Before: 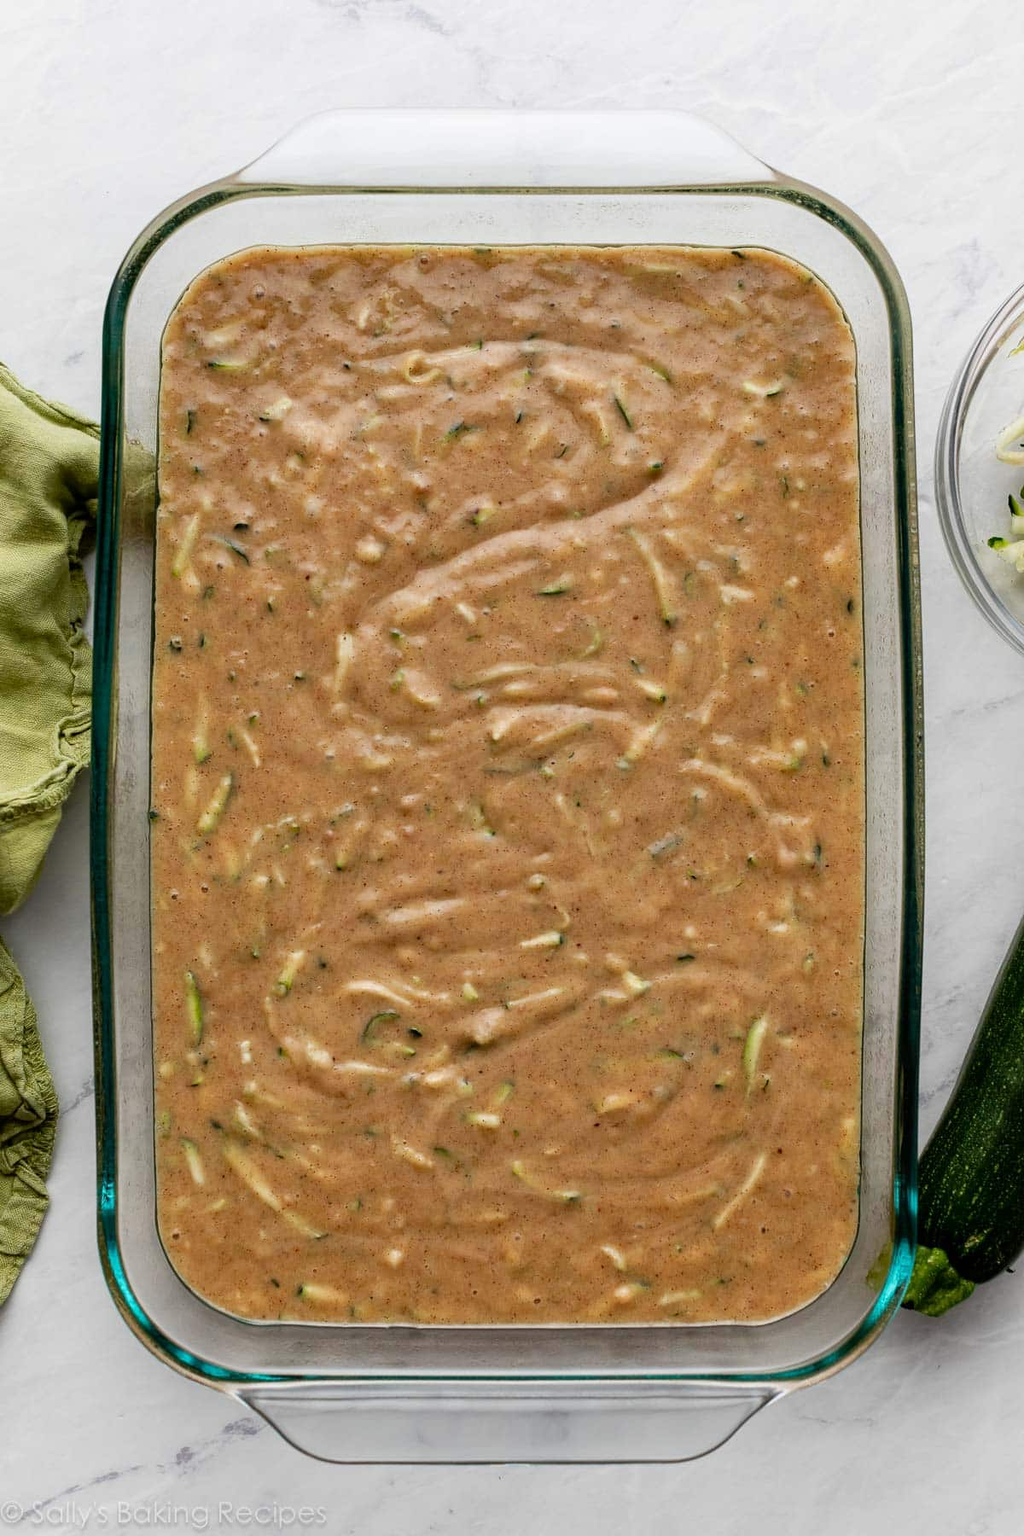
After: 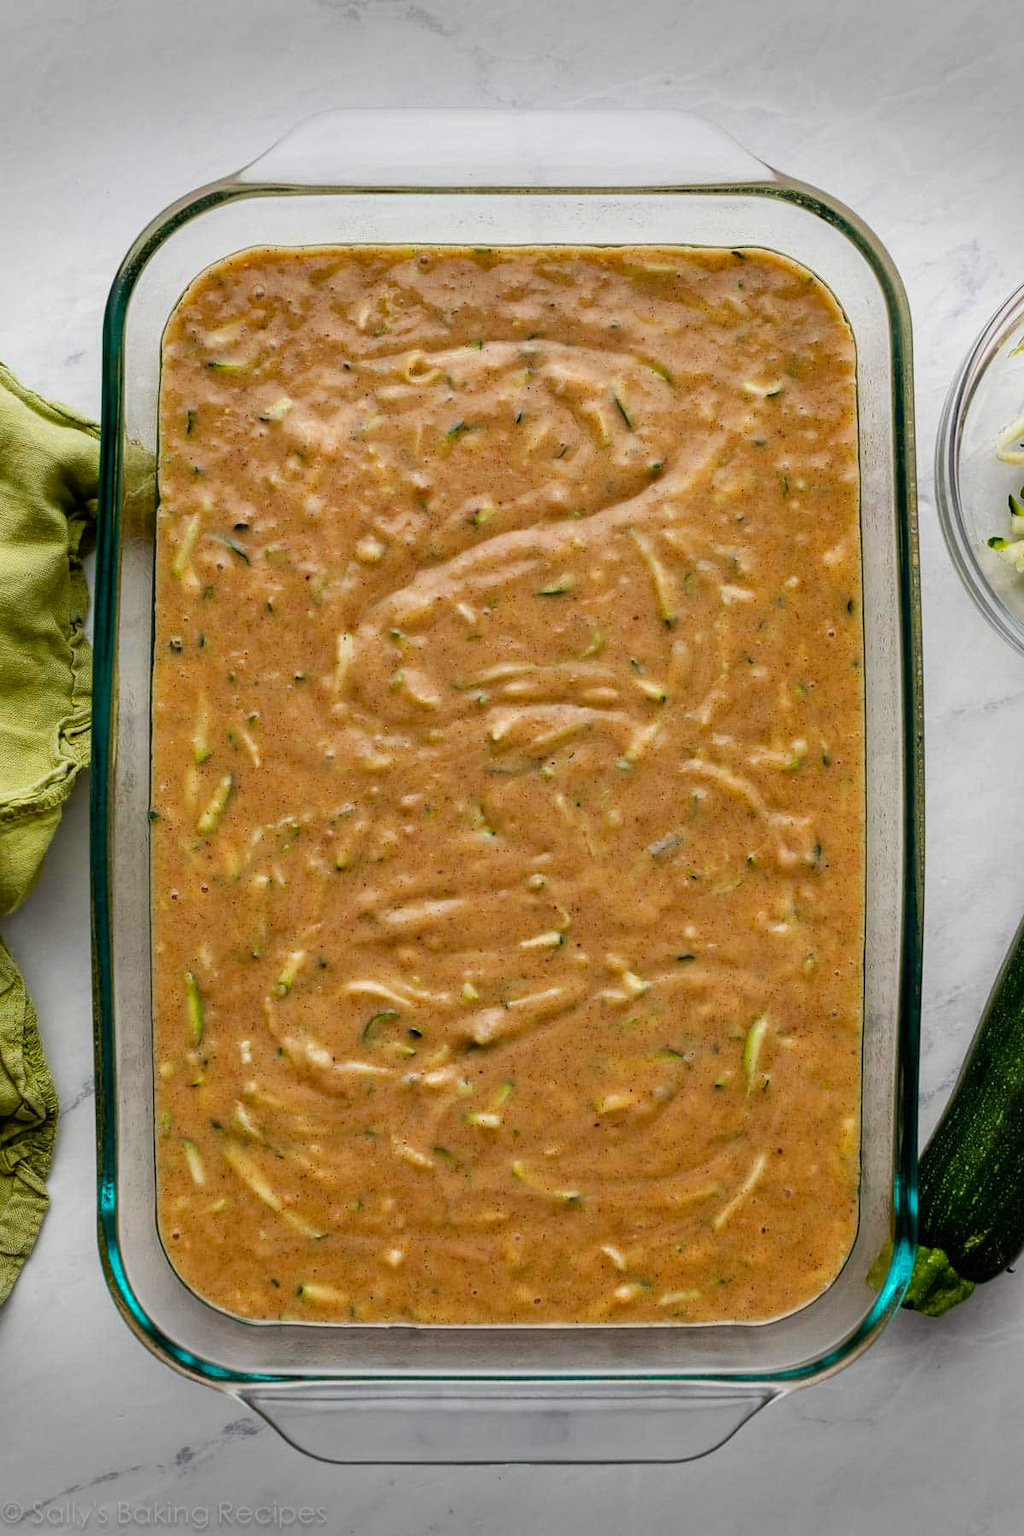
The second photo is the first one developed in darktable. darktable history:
vignetting: fall-off start 99.8%, width/height ratio 1.323, dithering 8-bit output
color balance rgb: power › hue 211.09°, perceptual saturation grading › global saturation 7.825%, perceptual saturation grading › shadows 4.195%, global vibrance 27.418%
shadows and highlights: shadows 37.73, highlights -27.42, soften with gaussian
